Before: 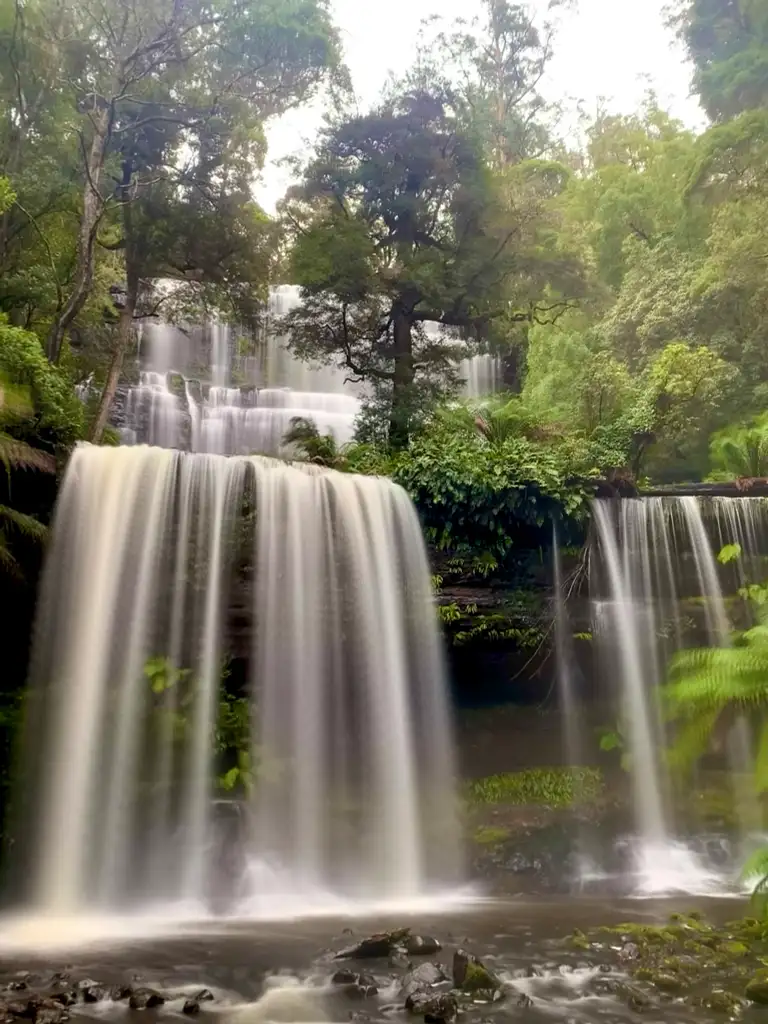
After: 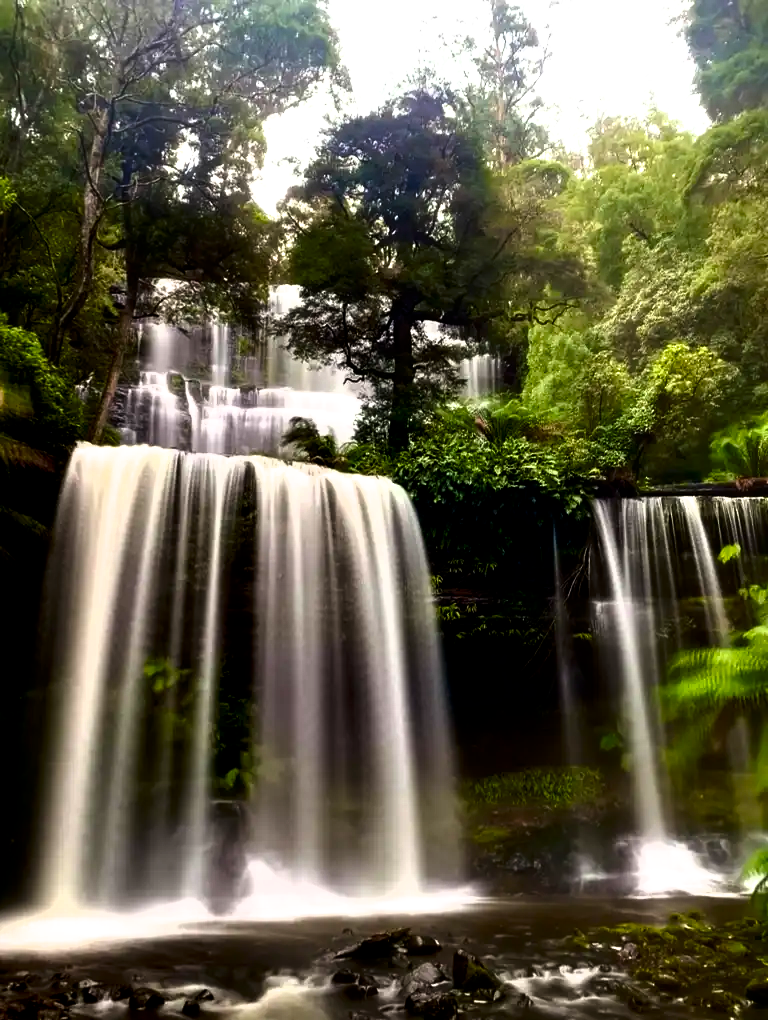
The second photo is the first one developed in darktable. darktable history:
filmic rgb: black relative exposure -8.2 EV, white relative exposure 2.2 EV, threshold 3 EV, hardness 7.11, latitude 85.74%, contrast 1.696, highlights saturation mix -4%, shadows ↔ highlights balance -2.69%, color science v5 (2021), contrast in shadows safe, contrast in highlights safe, enable highlight reconstruction true
exposure: exposure -0.041 EV, compensate highlight preservation false
contrast brightness saturation: brightness -0.25, saturation 0.2
crop: top 0.05%, bottom 0.098%
haze removal: strength -0.05
color balance rgb: perceptual saturation grading › global saturation 35%, perceptual saturation grading › highlights -25%, perceptual saturation grading › shadows 25%, global vibrance 10%
